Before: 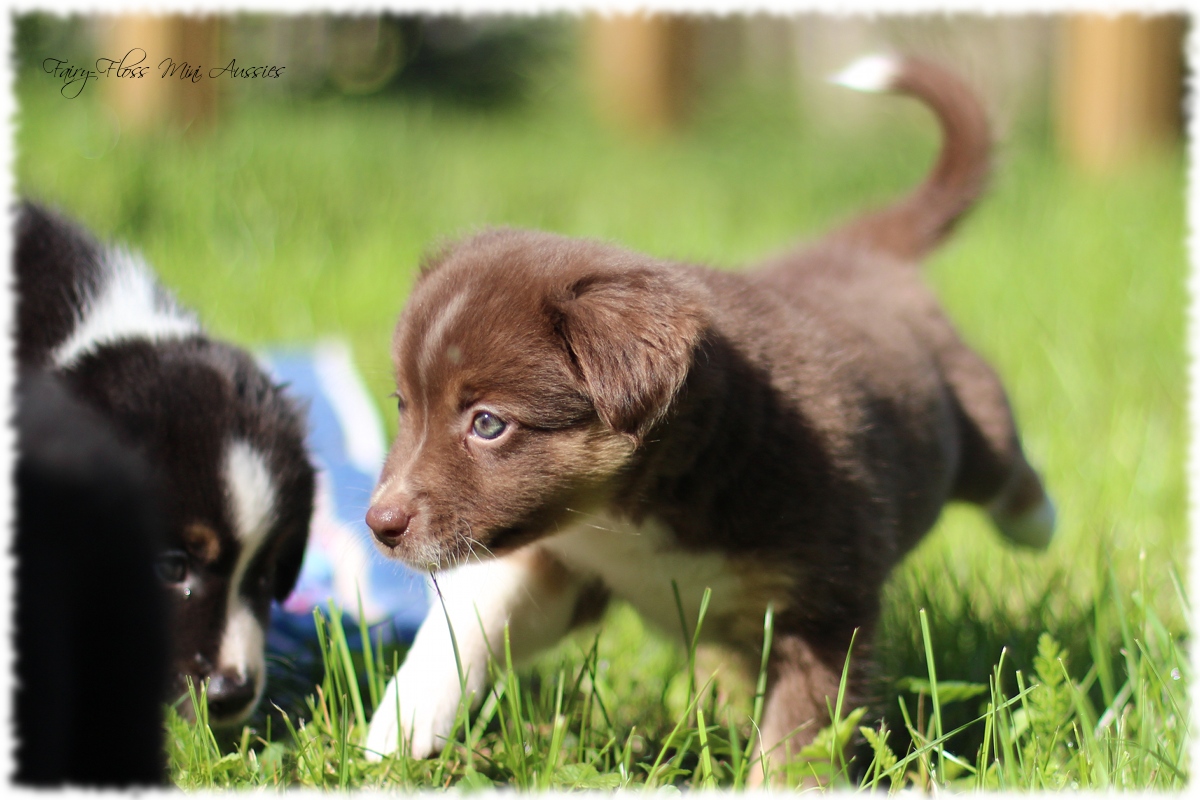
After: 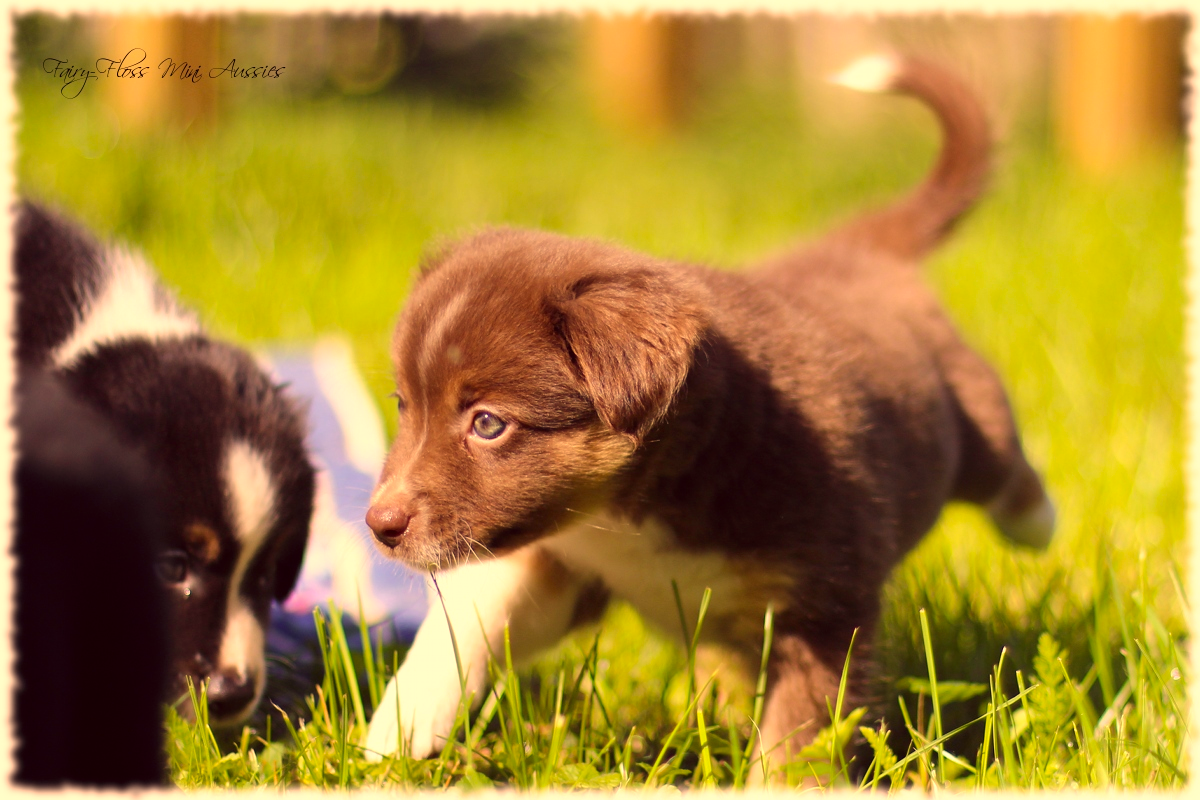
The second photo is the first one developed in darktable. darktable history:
white balance: red 1.188, blue 1.11
color correction: highlights a* -0.482, highlights b* 40, shadows a* 9.8, shadows b* -0.161
